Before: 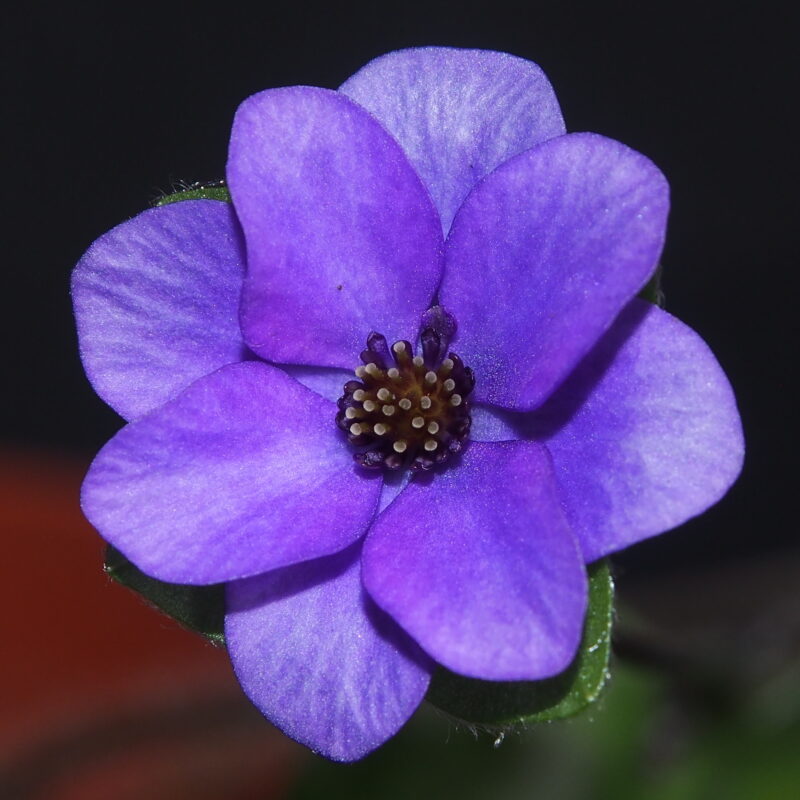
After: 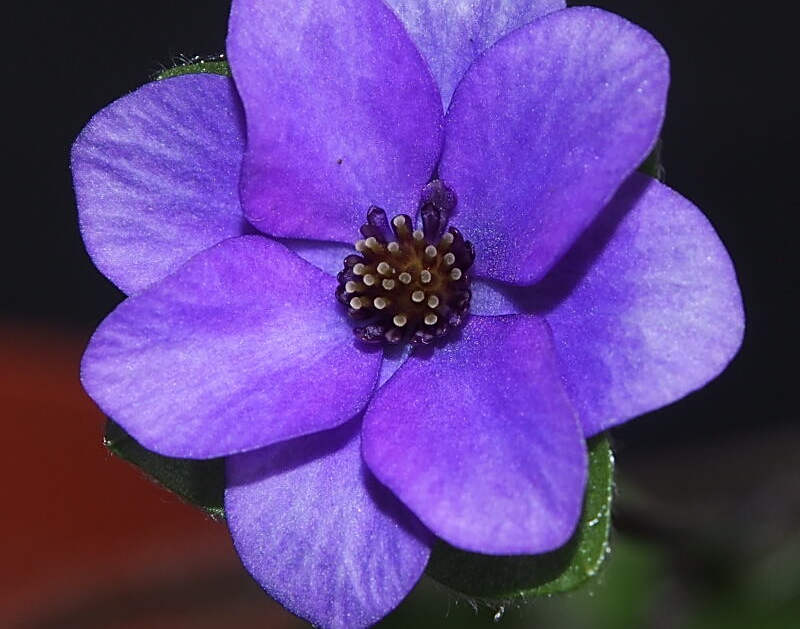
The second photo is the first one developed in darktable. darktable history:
crop and rotate: top 15.774%, bottom 5.506%
sharpen: on, module defaults
